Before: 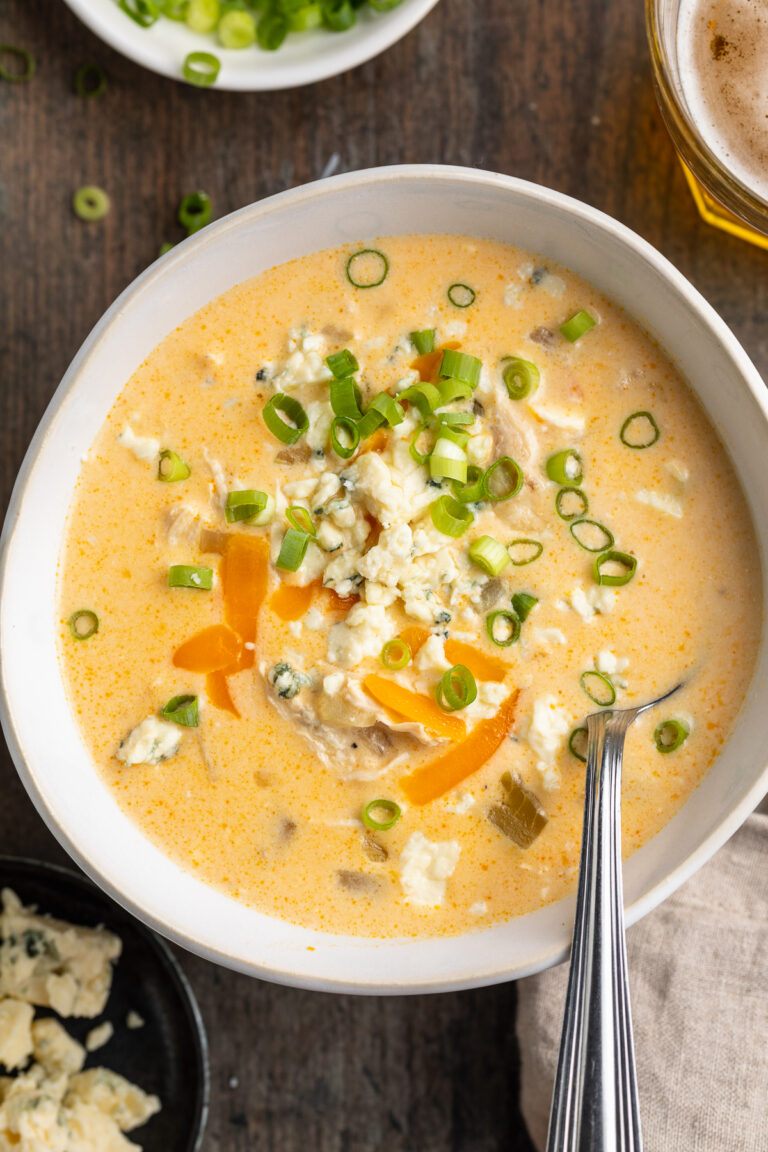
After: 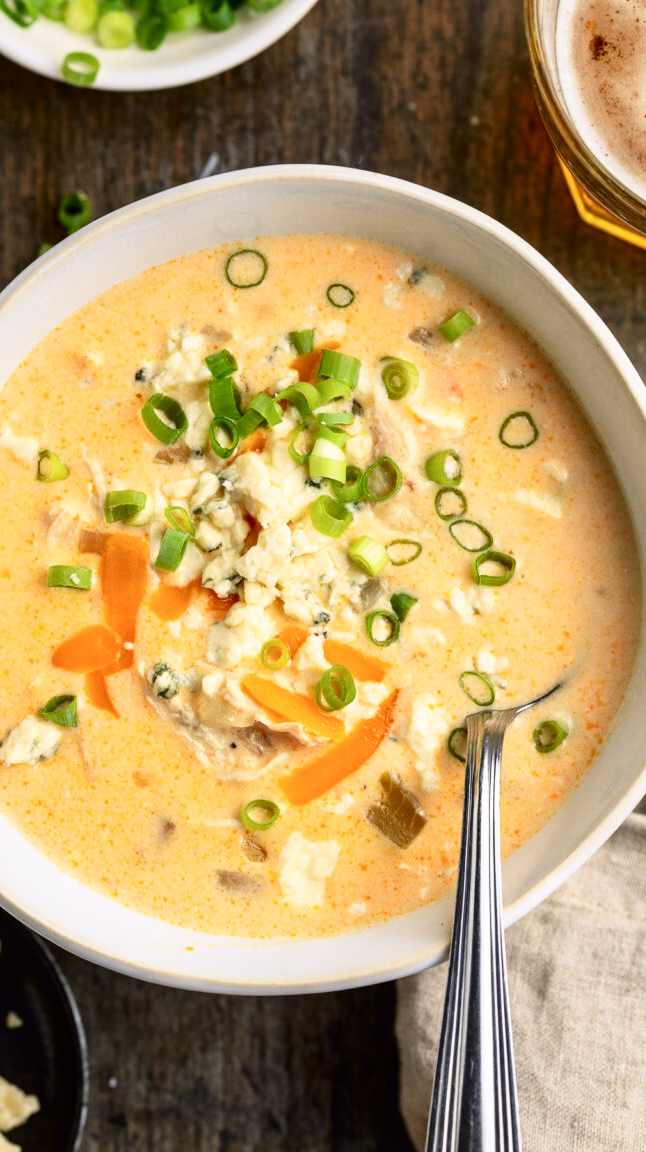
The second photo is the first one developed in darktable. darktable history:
crop: left 15.814%
tone curve: curves: ch0 [(0, 0.011) (0.053, 0.026) (0.174, 0.115) (0.416, 0.417) (0.697, 0.758) (0.852, 0.902) (0.991, 0.981)]; ch1 [(0, 0) (0.264, 0.22) (0.407, 0.373) (0.463, 0.457) (0.492, 0.5) (0.512, 0.511) (0.54, 0.543) (0.585, 0.617) (0.659, 0.686) (0.78, 0.8) (1, 1)]; ch2 [(0, 0) (0.438, 0.449) (0.473, 0.469) (0.503, 0.5) (0.523, 0.534) (0.562, 0.591) (0.612, 0.627) (0.701, 0.707) (1, 1)], color space Lab, independent channels, preserve colors none
local contrast: mode bilateral grid, contrast 20, coarseness 50, detail 120%, midtone range 0.2
